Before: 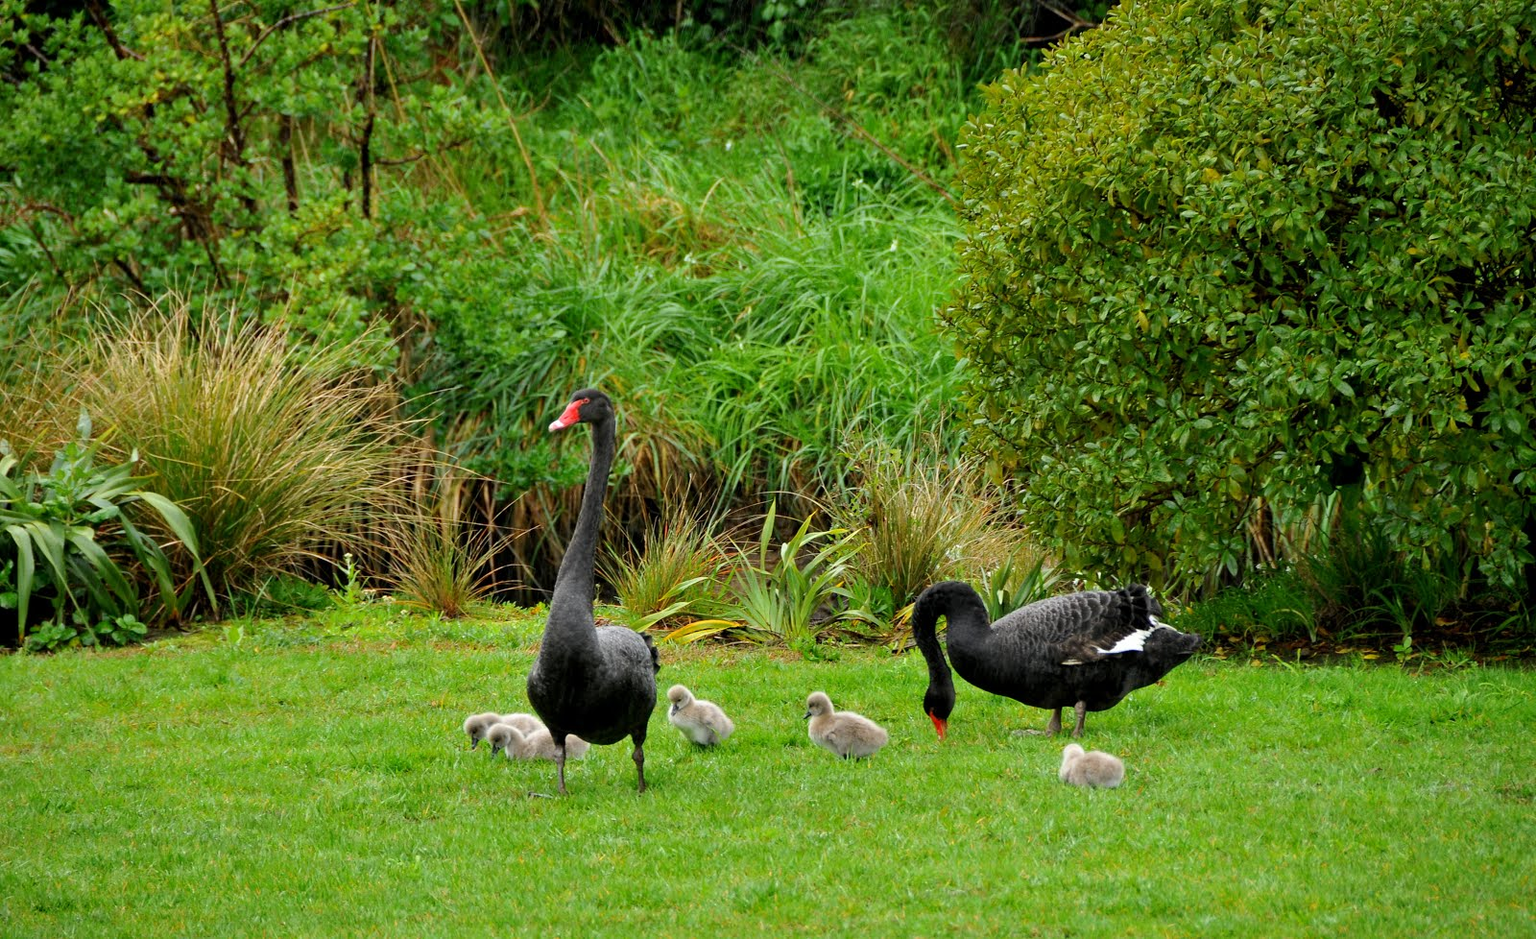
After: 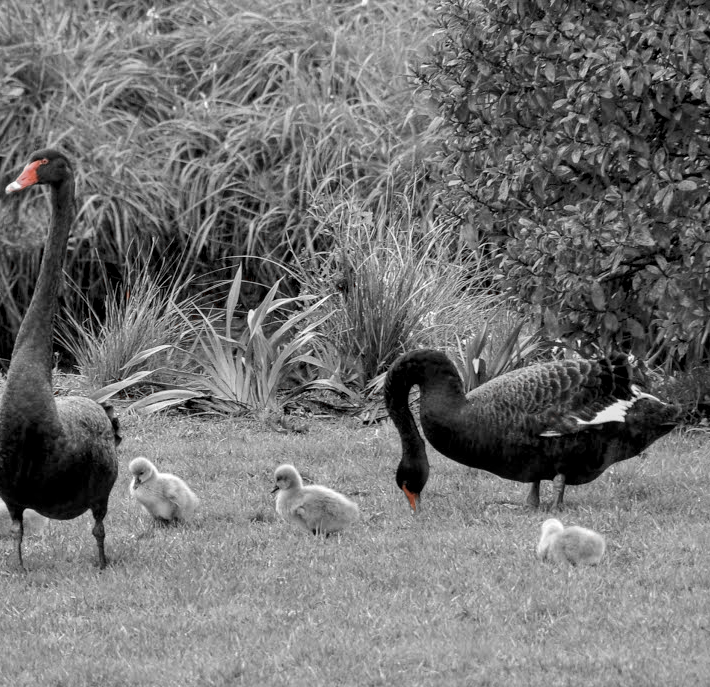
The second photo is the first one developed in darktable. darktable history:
crop: left 35.432%, top 26.233%, right 20.145%, bottom 3.432%
white balance: emerald 1
local contrast: on, module defaults
color zones: curves: ch1 [(0, 0.006) (0.094, 0.285) (0.171, 0.001) (0.429, 0.001) (0.571, 0.003) (0.714, 0.004) (0.857, 0.004) (1, 0.006)]
